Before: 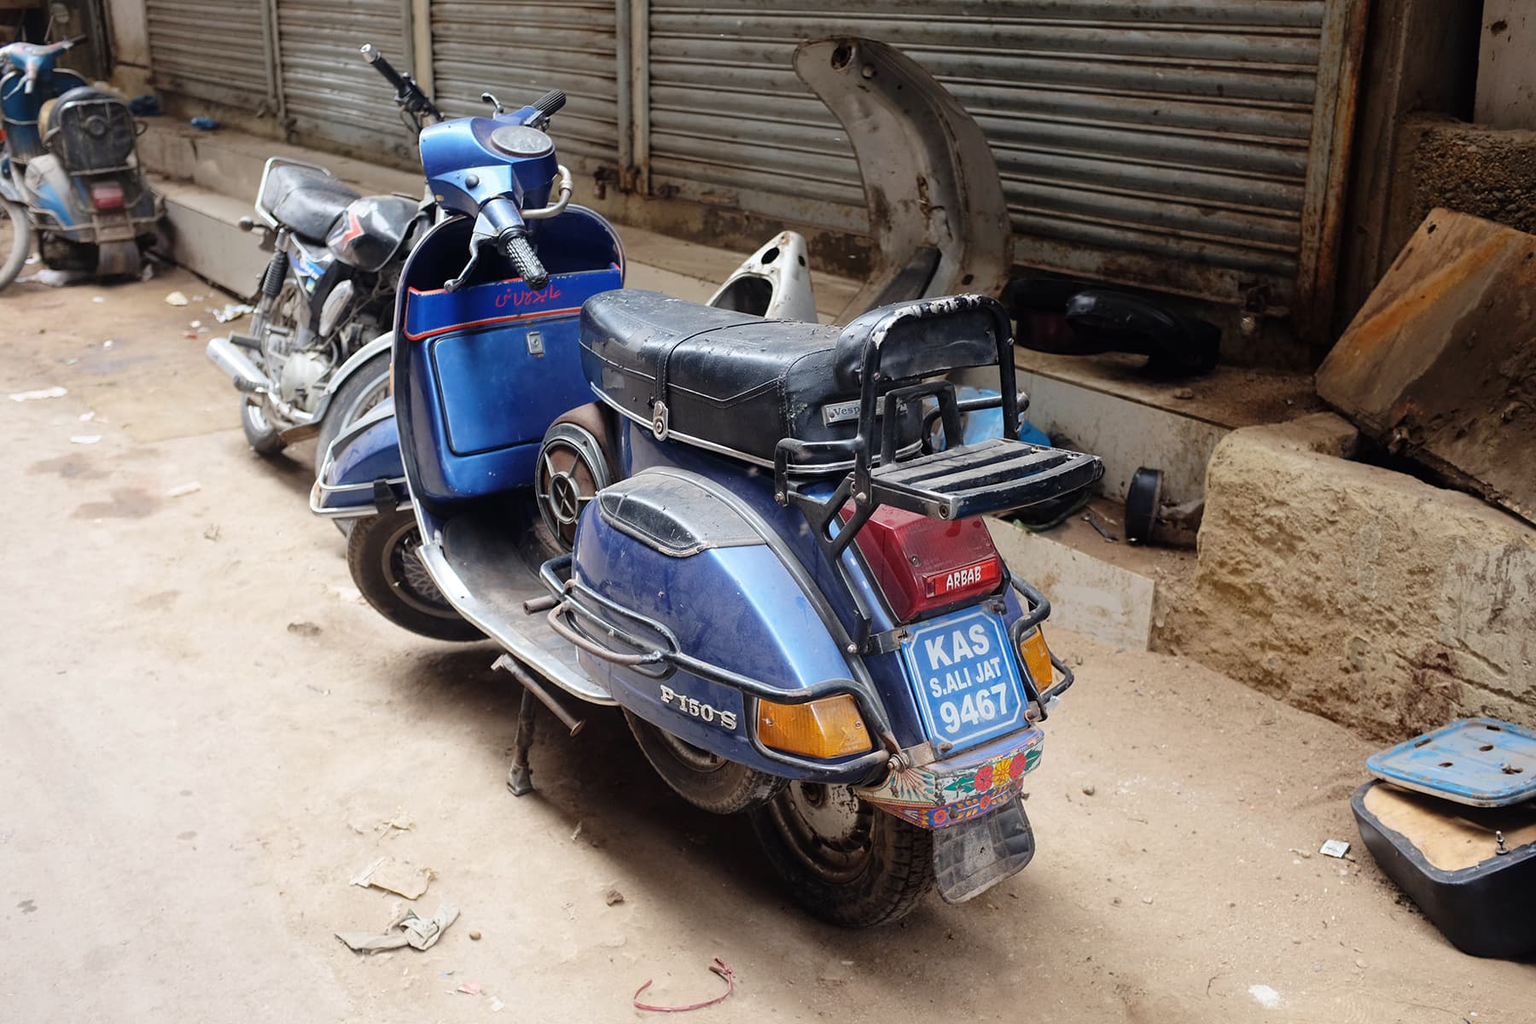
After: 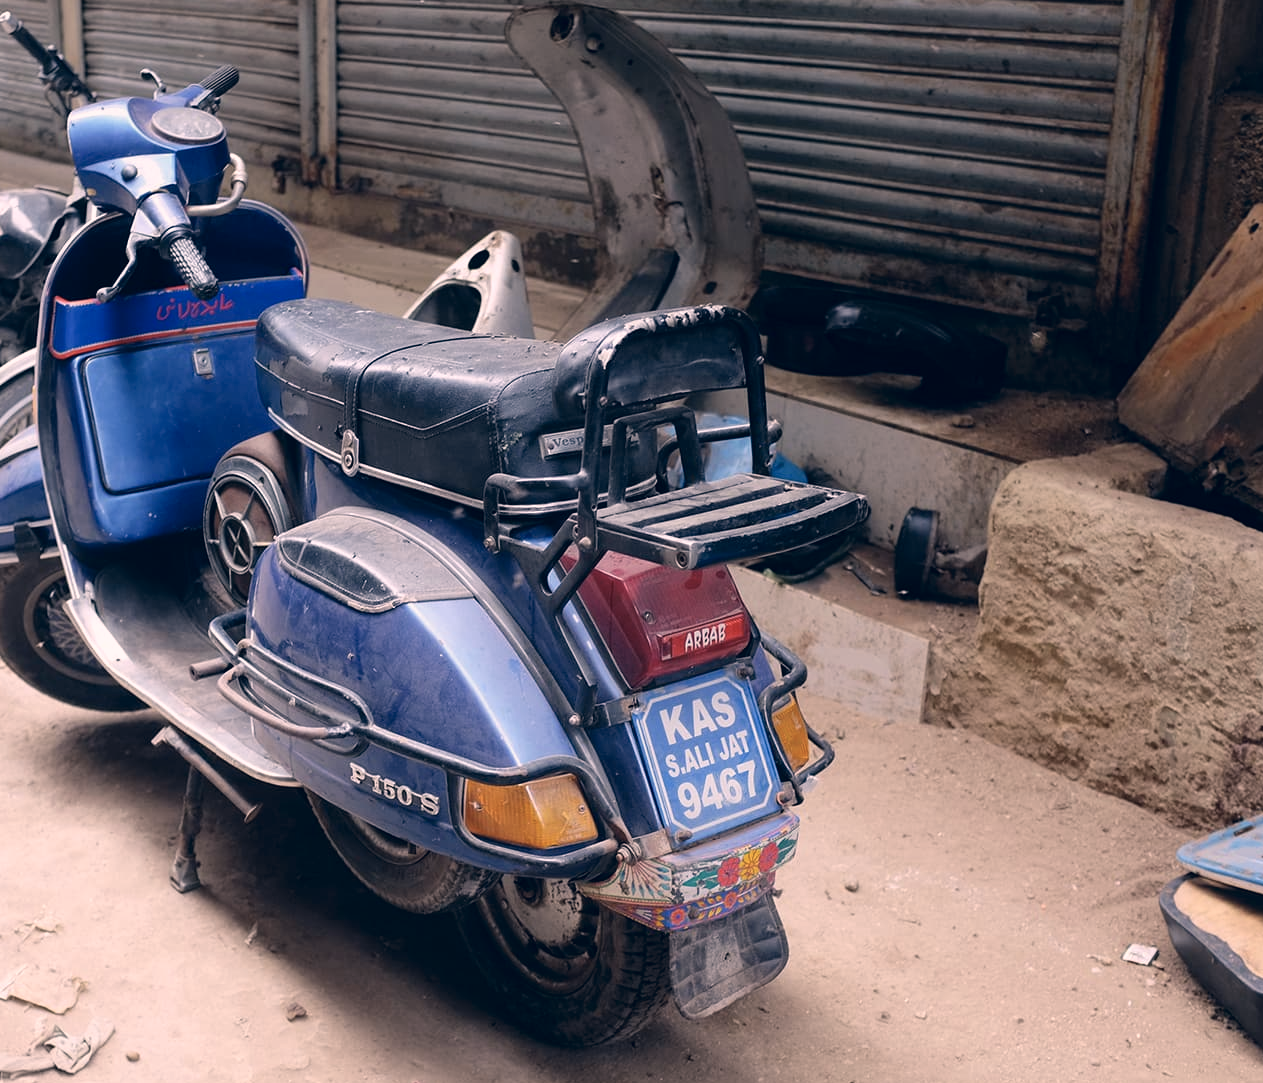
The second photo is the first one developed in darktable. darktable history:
crop and rotate: left 23.598%, top 3.361%, right 6.216%, bottom 6.314%
color correction: highlights a* 13.86, highlights b* 6.05, shadows a* -6.22, shadows b* -15.59, saturation 0.833
